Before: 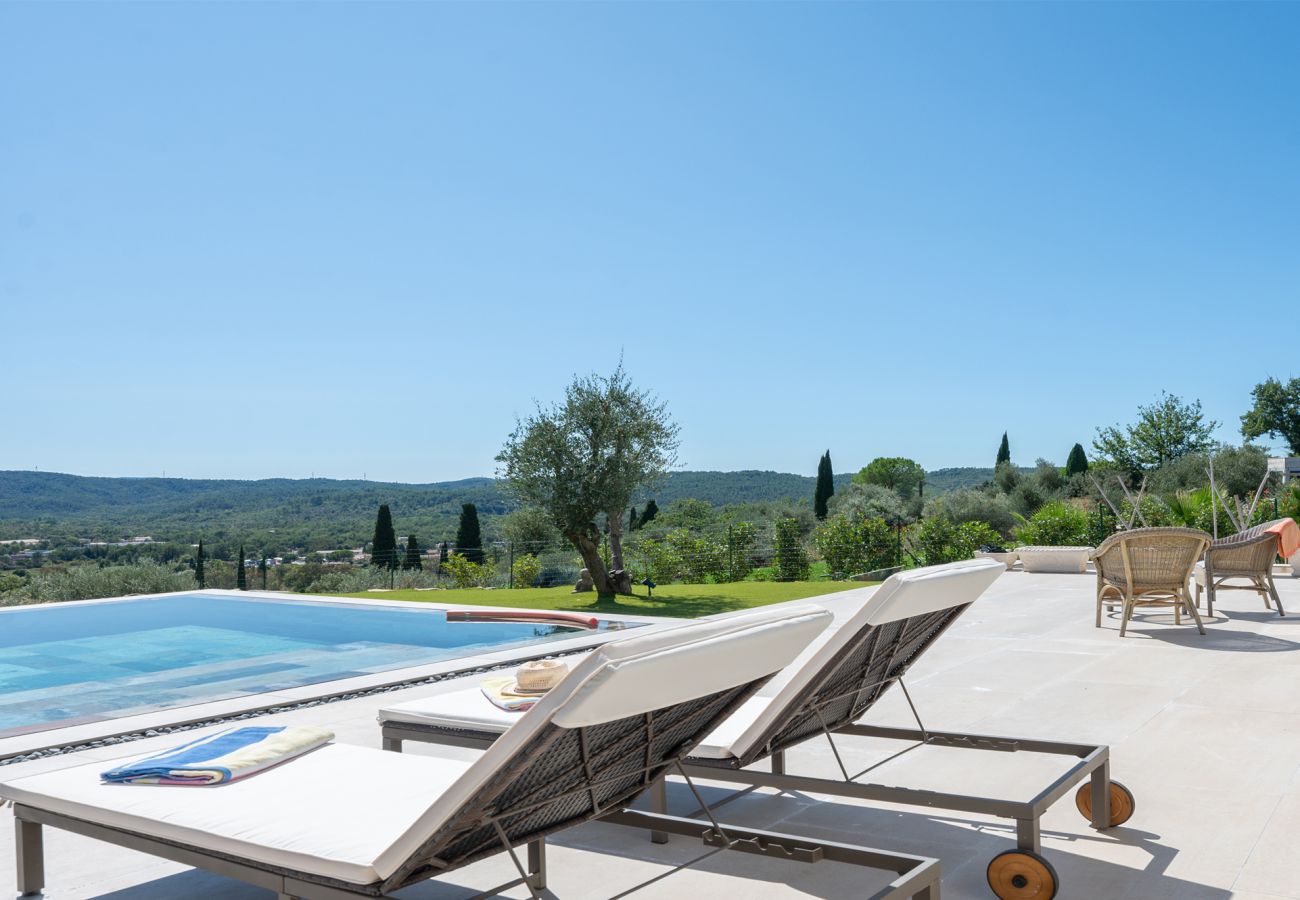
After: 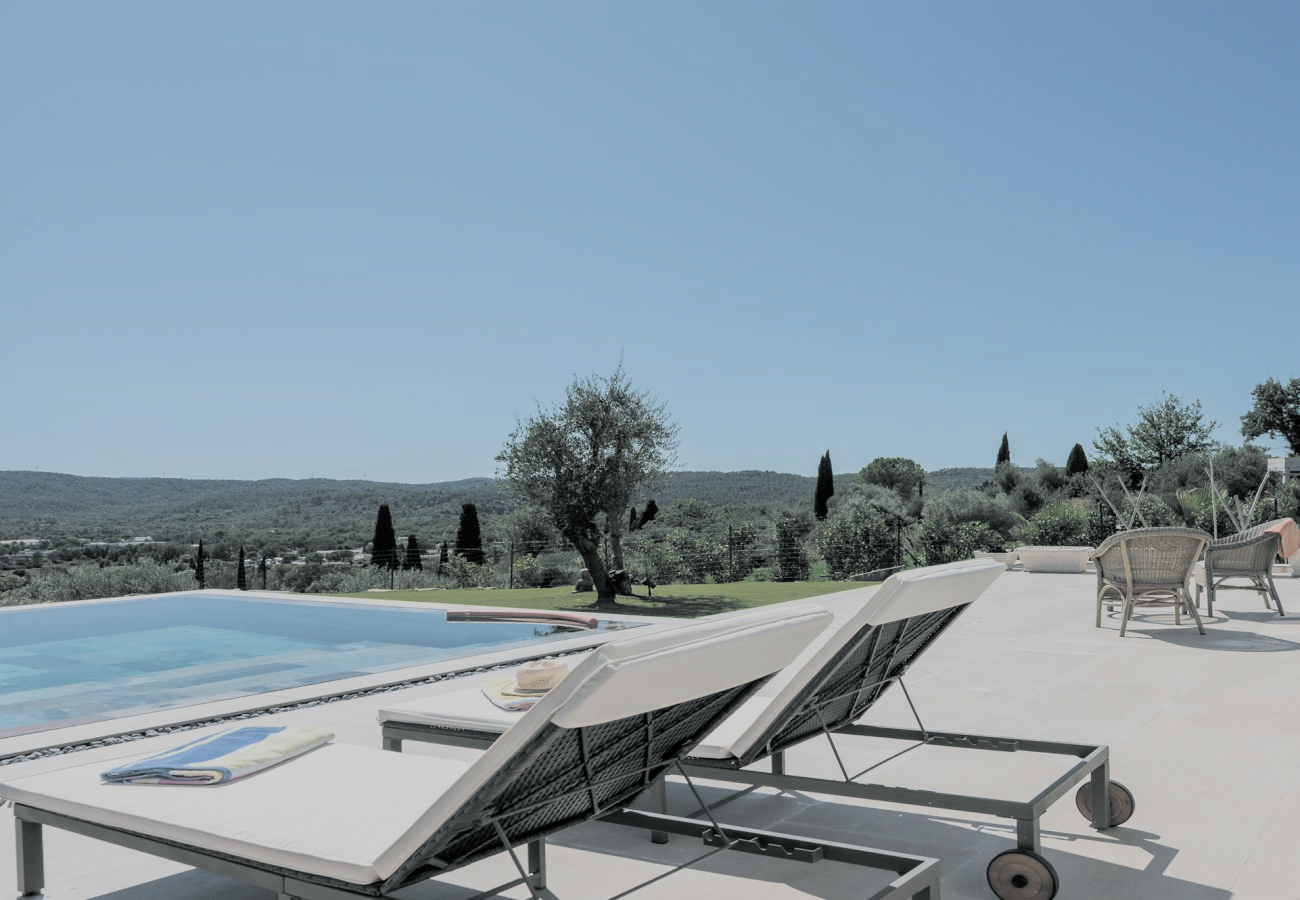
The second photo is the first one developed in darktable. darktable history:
split-toning: shadows › hue 190.8°, shadows › saturation 0.05, highlights › hue 54°, highlights › saturation 0.05, compress 0%
filmic rgb: black relative exposure -7.32 EV, white relative exposure 5.09 EV, hardness 3.2
